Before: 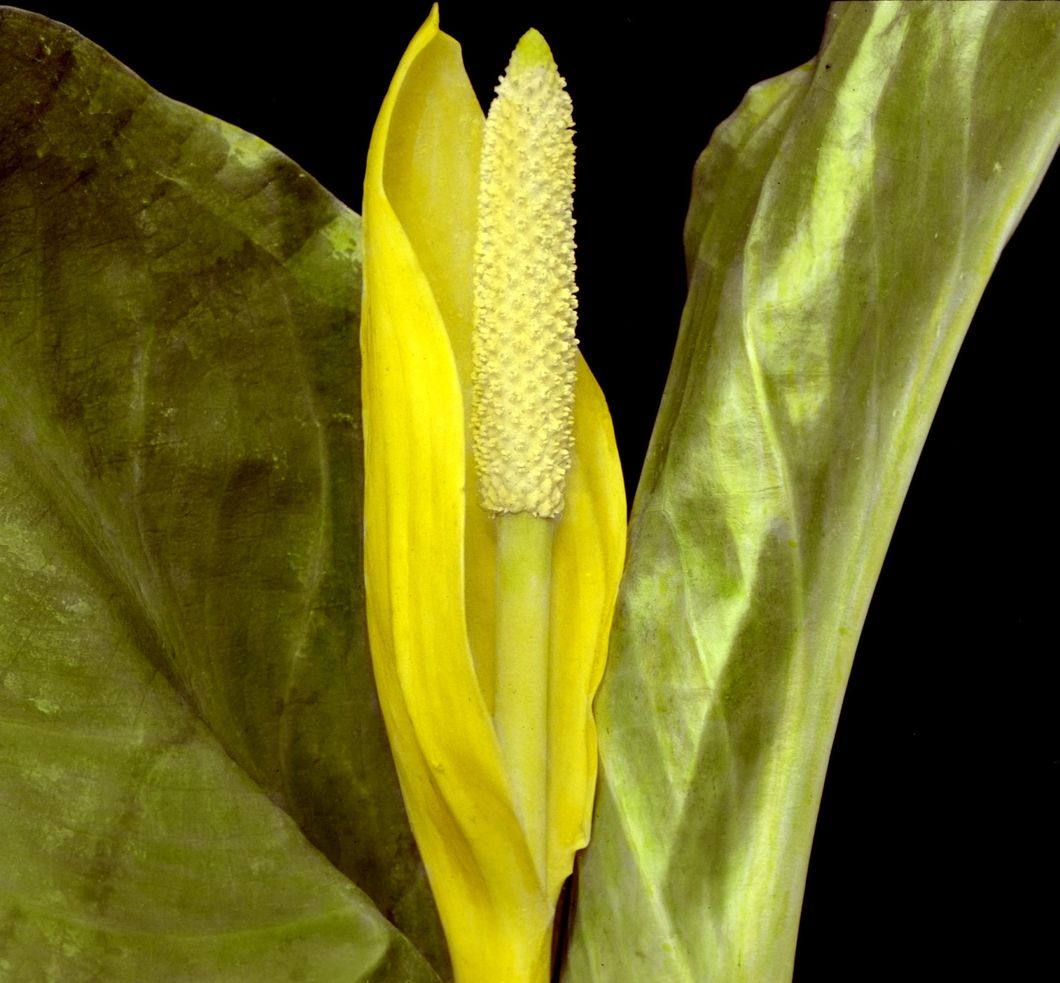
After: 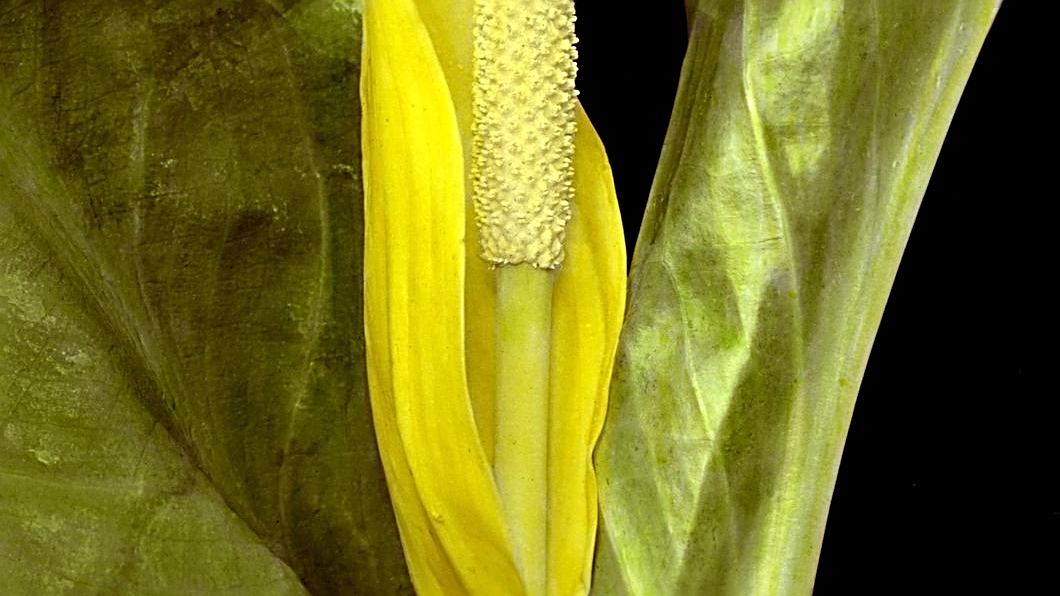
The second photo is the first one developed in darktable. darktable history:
crop and rotate: top 25.357%, bottom 13.942%
sharpen: radius 3.025, amount 0.757
